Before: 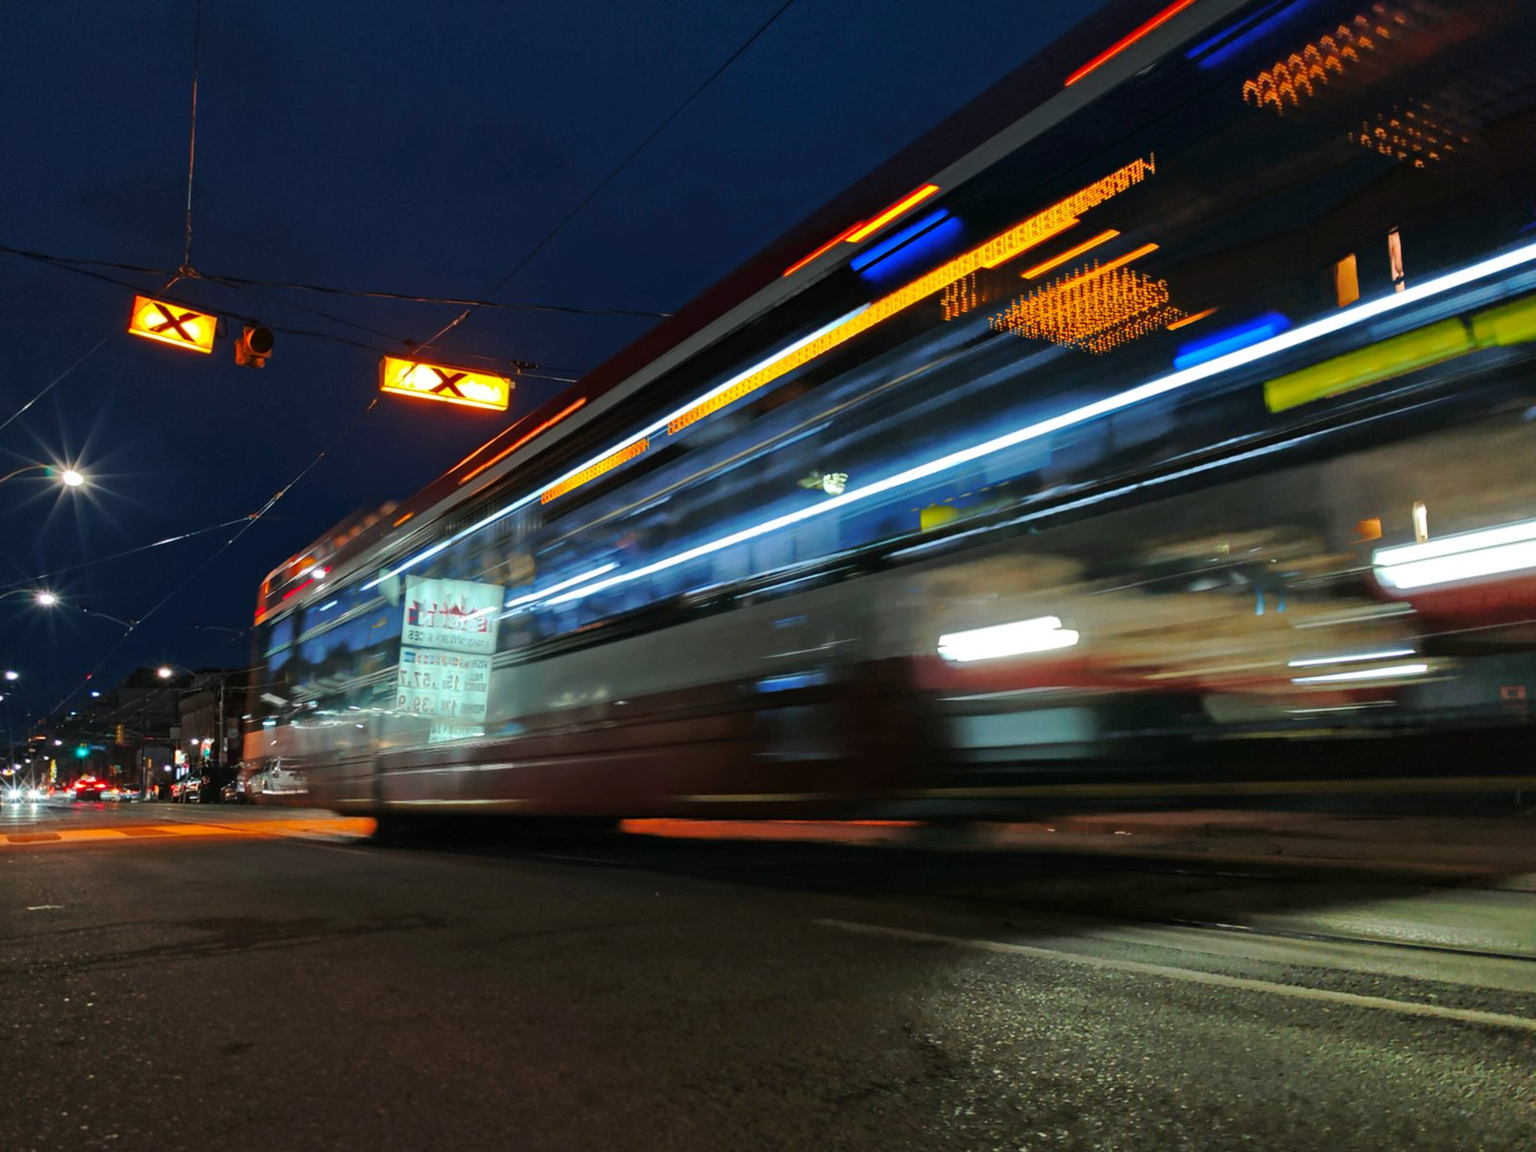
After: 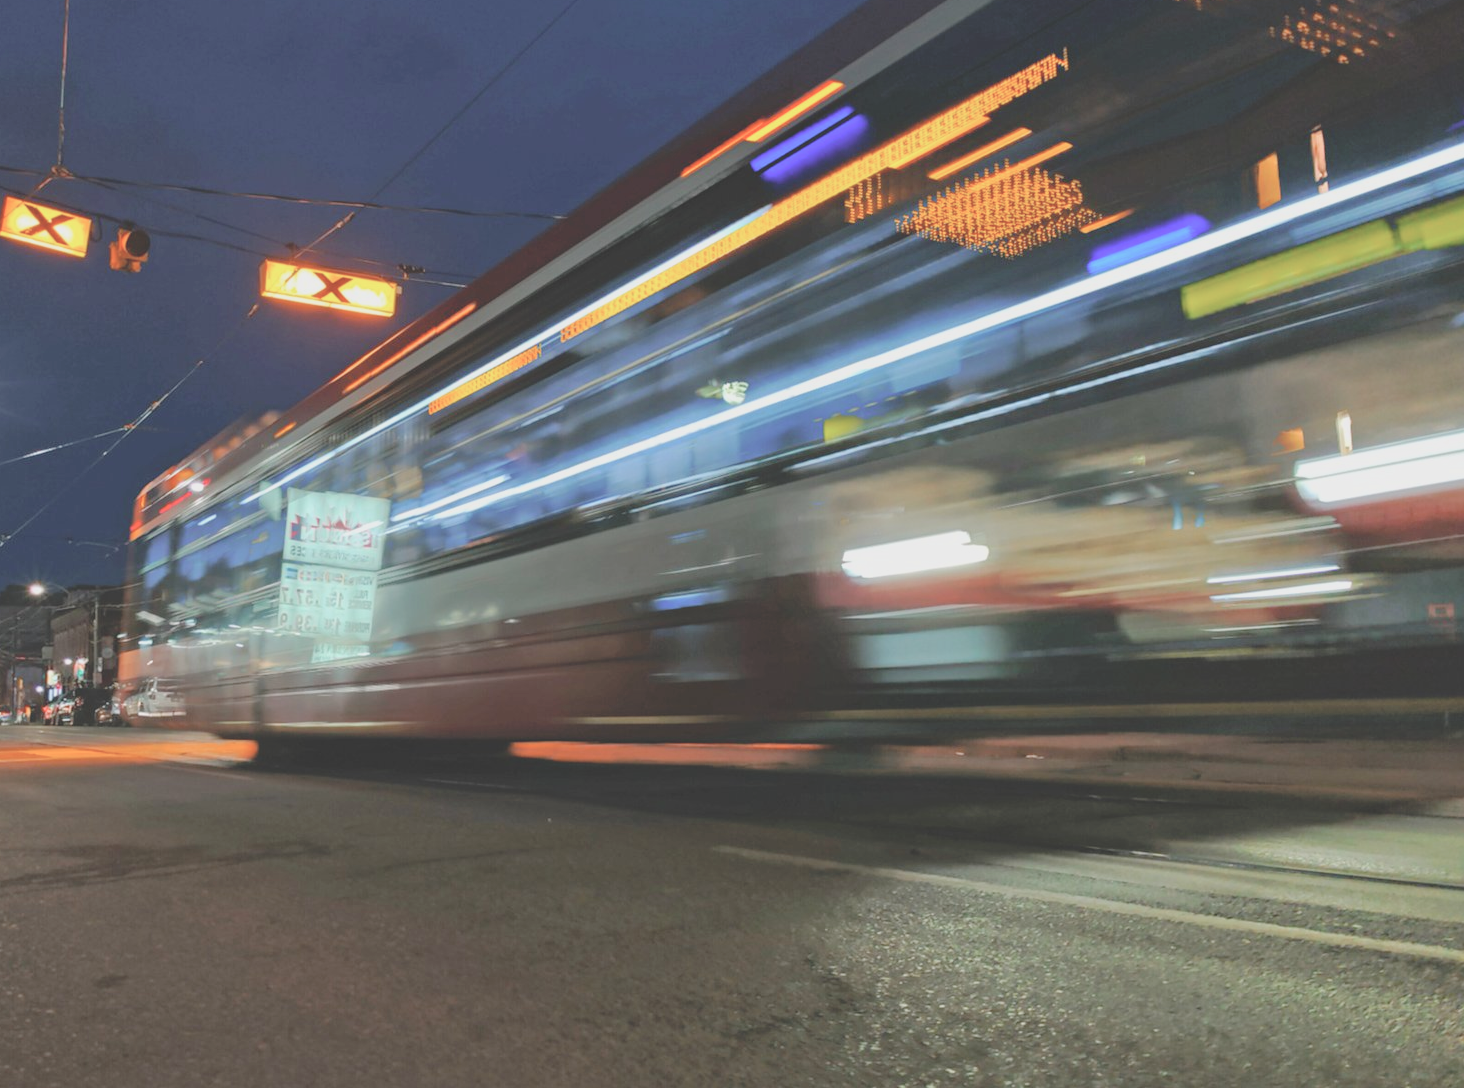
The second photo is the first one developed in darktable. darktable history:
crop and rotate: left 8.481%, top 9.282%
levels: gray 50.81%, levels [0.072, 0.414, 0.976]
contrast brightness saturation: contrast -0.268, saturation -0.44
